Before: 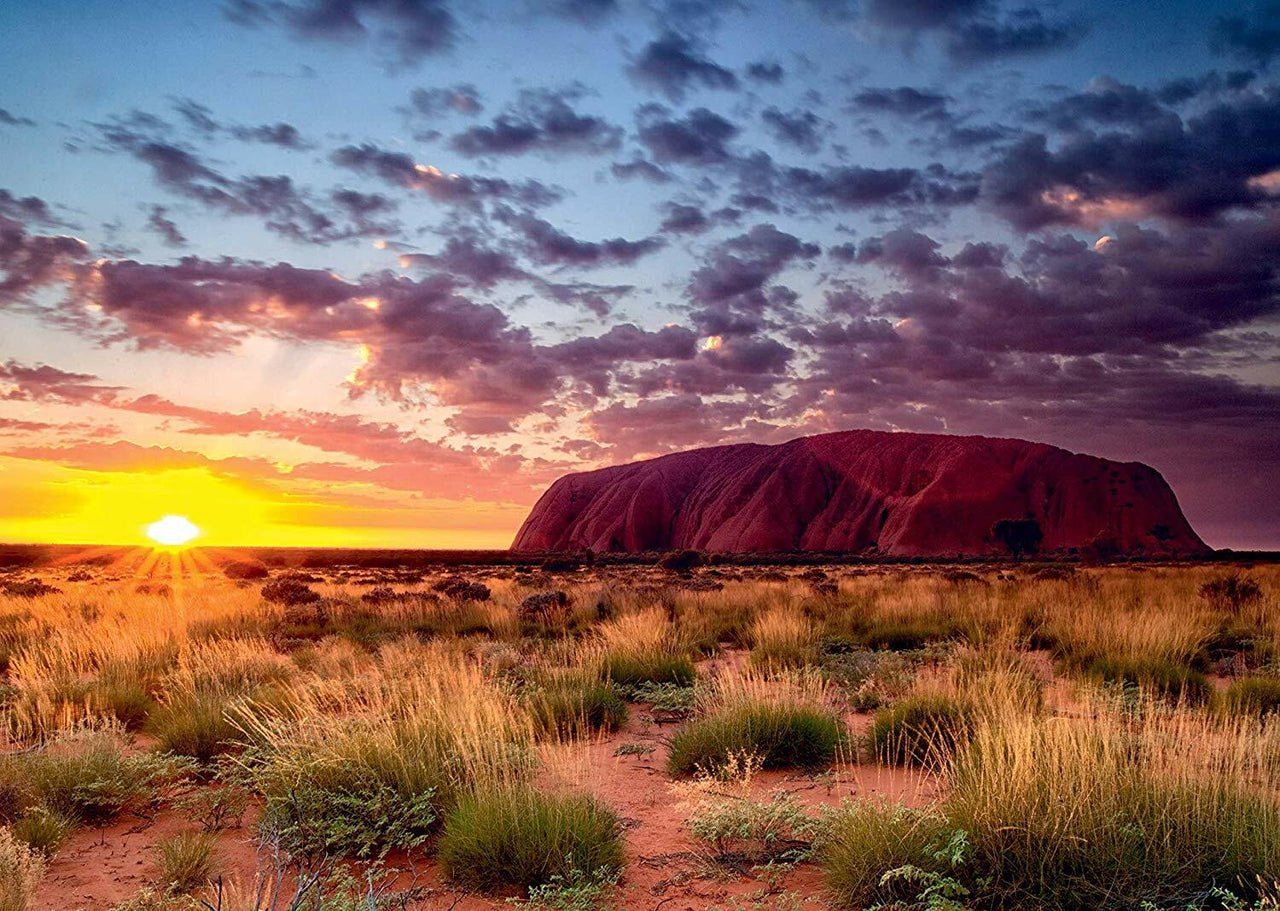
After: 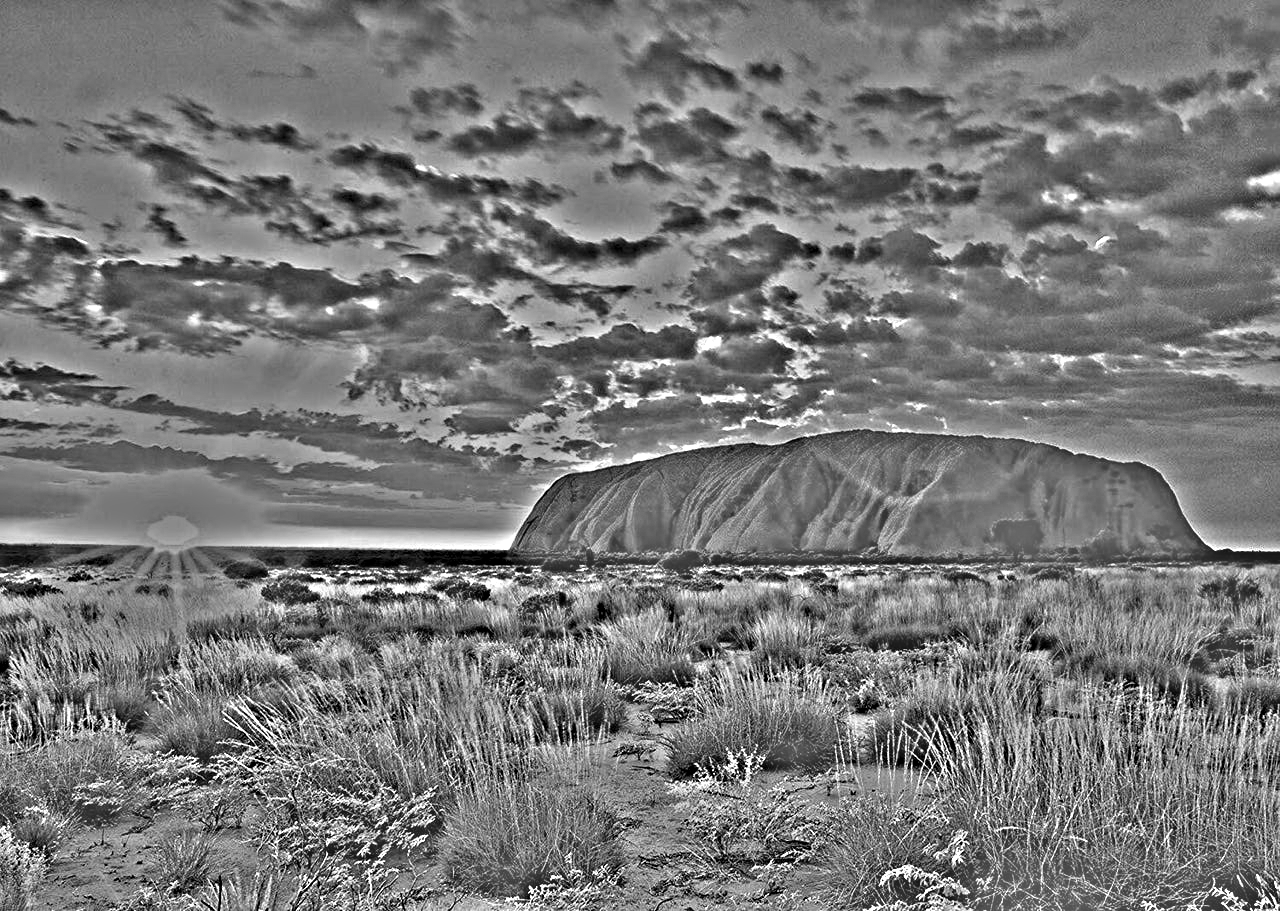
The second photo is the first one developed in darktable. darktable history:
highpass: on, module defaults
white balance: red 0.967, blue 1.049
